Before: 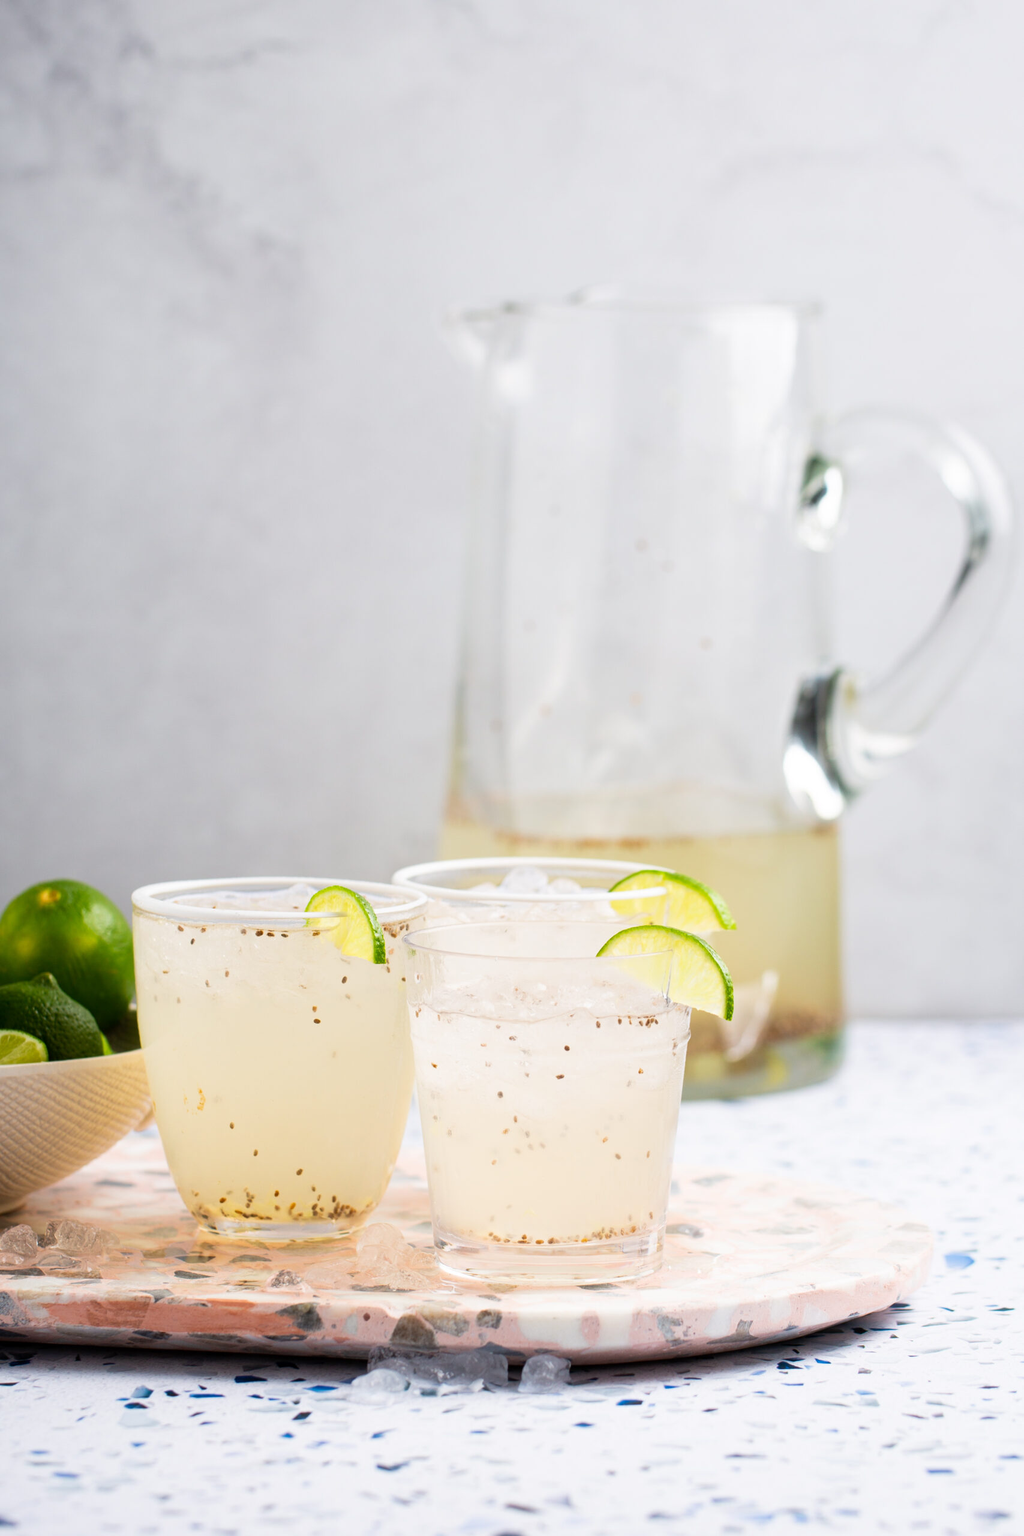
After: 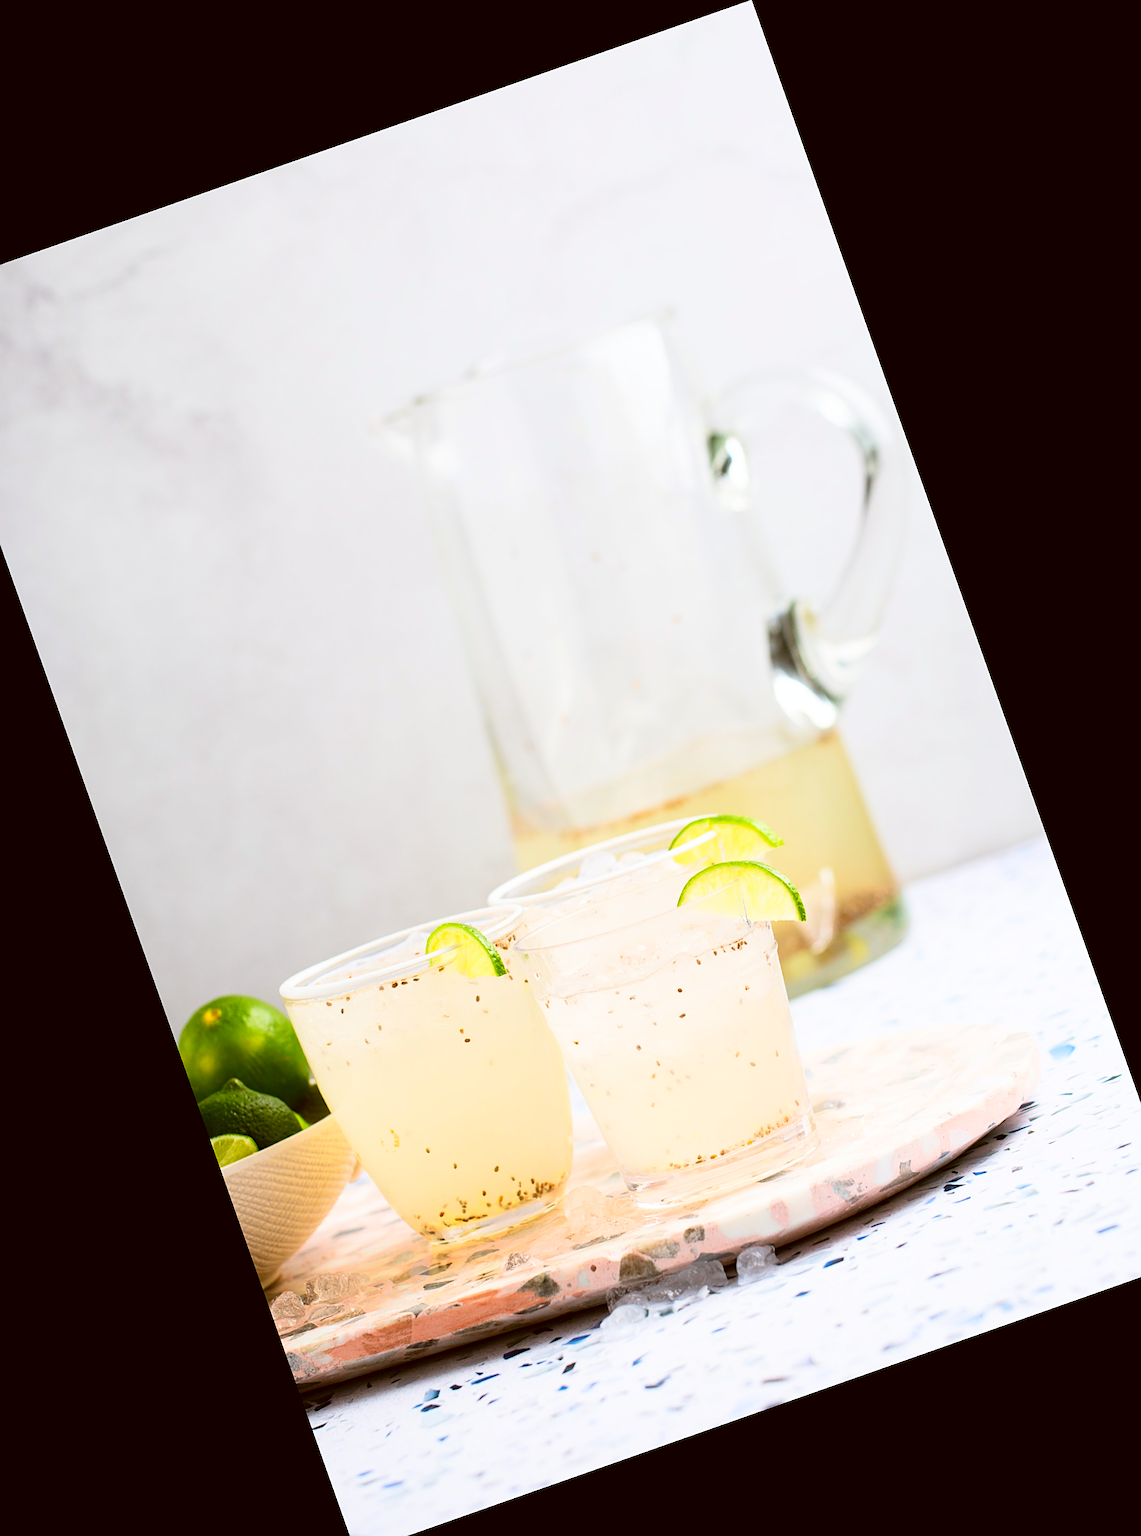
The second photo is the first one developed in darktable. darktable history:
sharpen: on, module defaults
crop and rotate: angle 19.43°, left 6.812%, right 4.125%, bottom 1.087%
contrast brightness saturation: contrast 0.2, brightness 0.16, saturation 0.22
color correction: highlights a* -0.482, highlights b* 0.161, shadows a* 4.66, shadows b* 20.72
